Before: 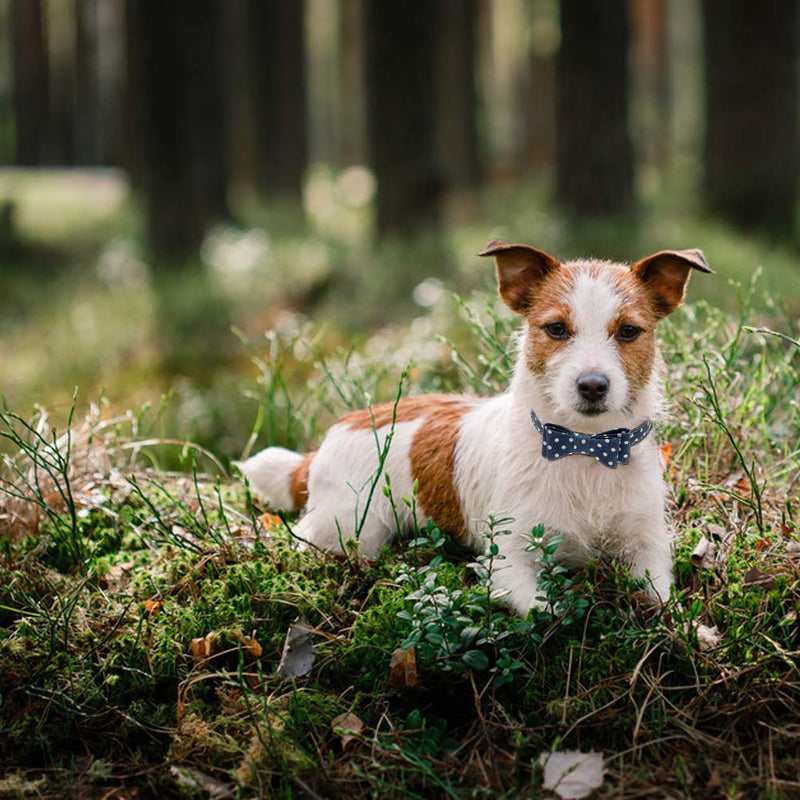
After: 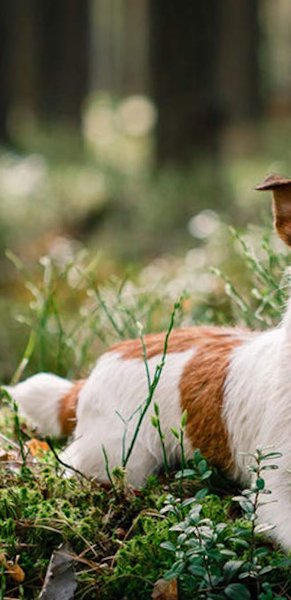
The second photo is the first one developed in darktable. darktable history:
crop and rotate: left 29.476%, top 10.214%, right 35.32%, bottom 17.333%
rotate and perspective: rotation 2.17°, automatic cropping off
